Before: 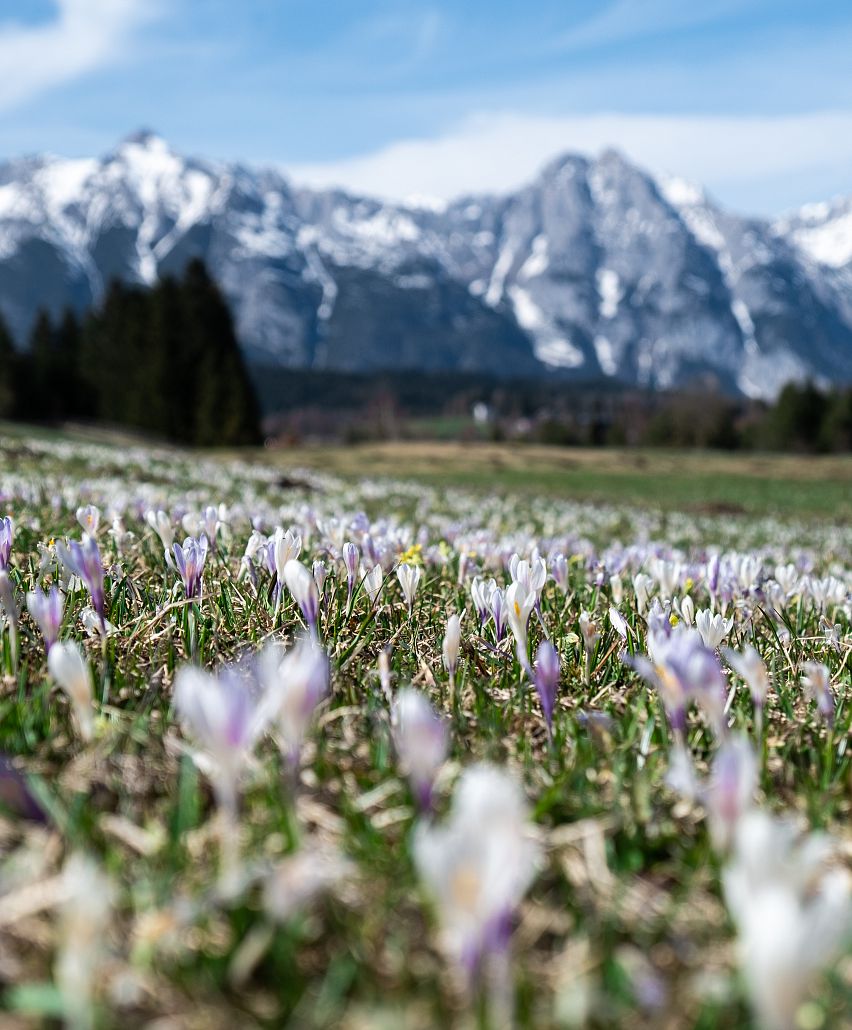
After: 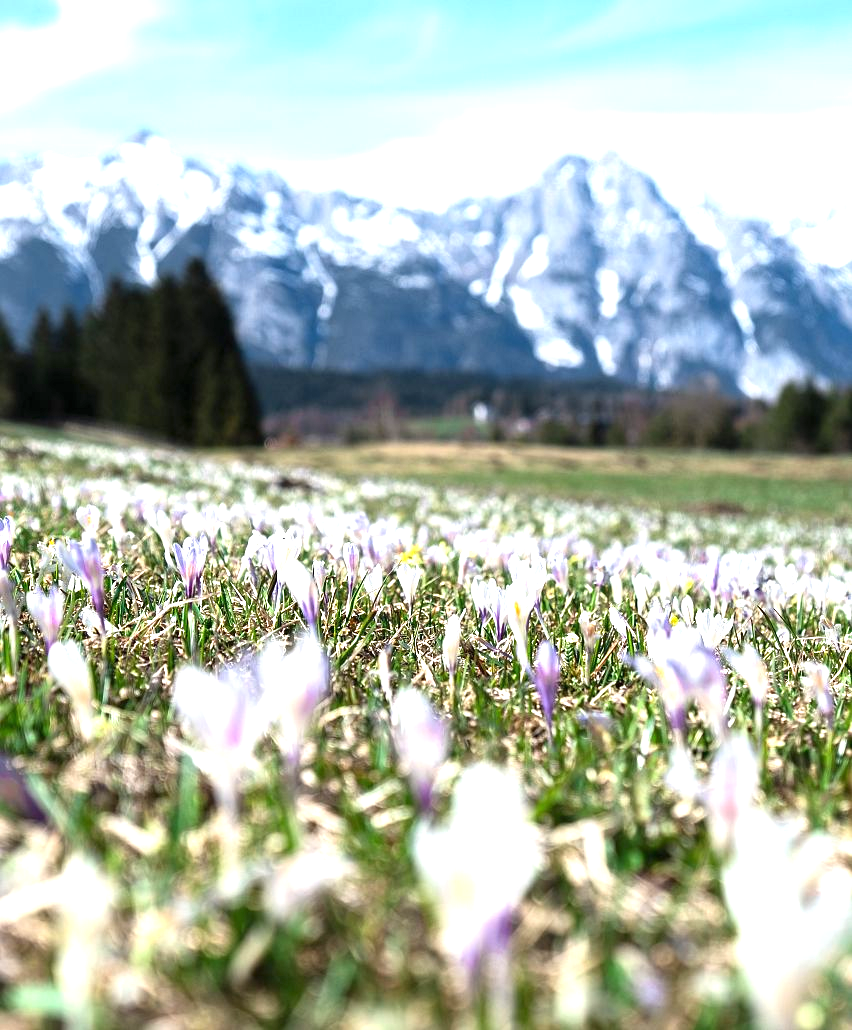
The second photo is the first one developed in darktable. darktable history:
exposure: black level correction 0, exposure 1.173 EV, compensate highlight preservation false
